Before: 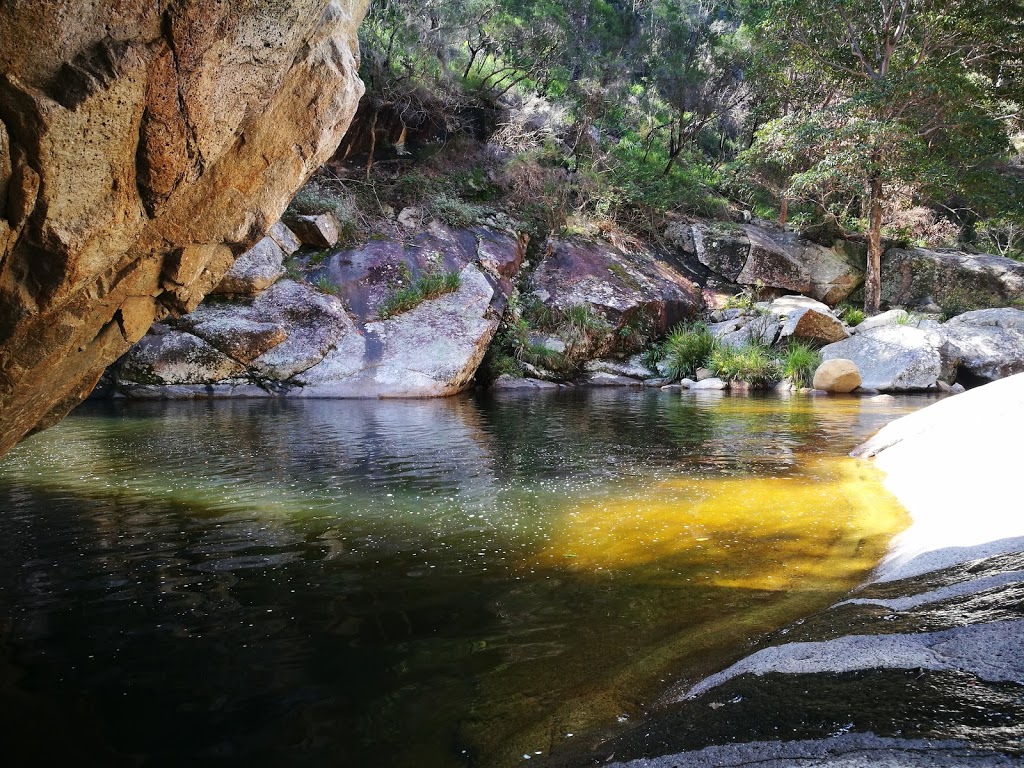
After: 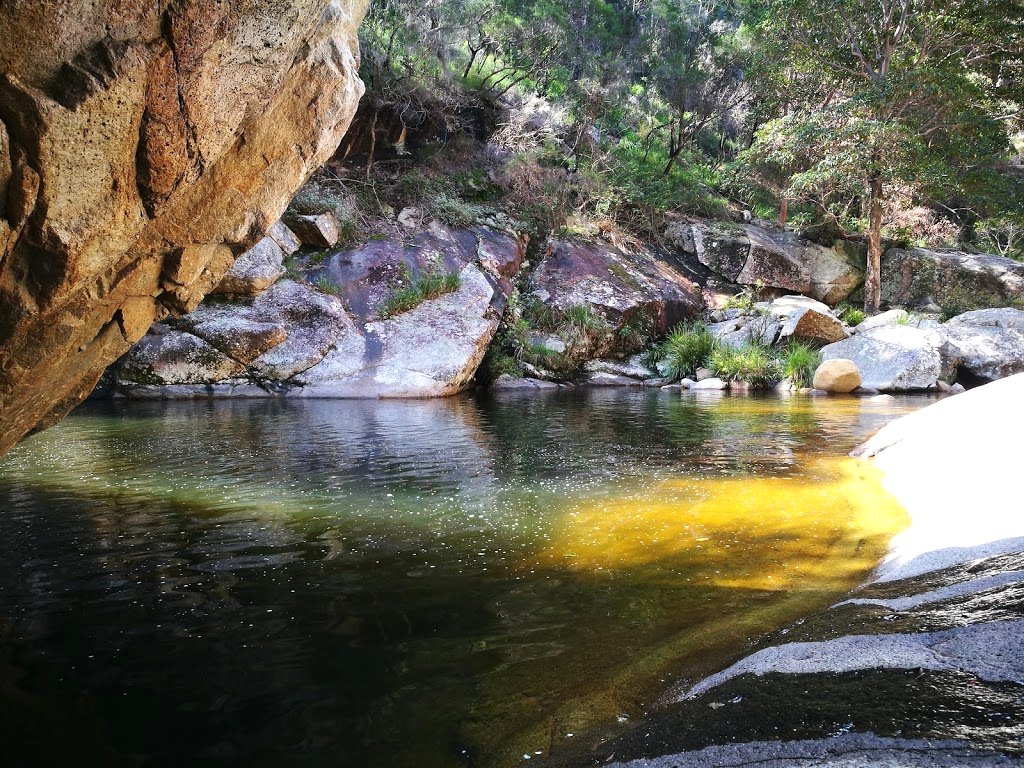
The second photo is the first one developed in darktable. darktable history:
exposure: exposure 0.295 EV, compensate highlight preservation false
